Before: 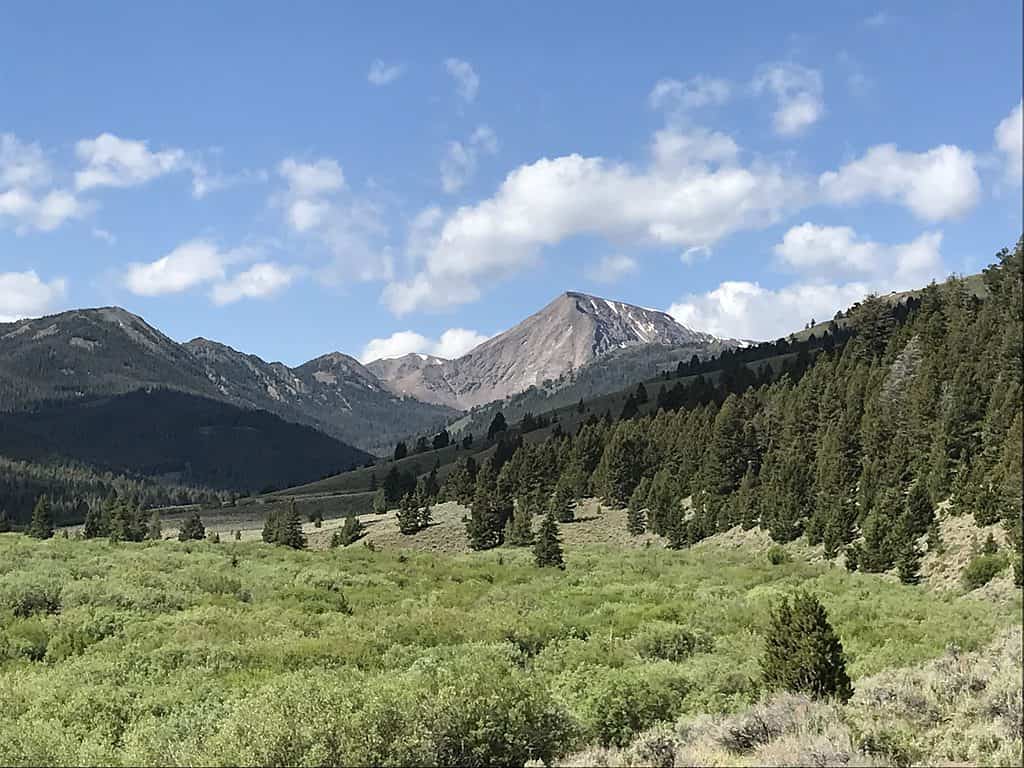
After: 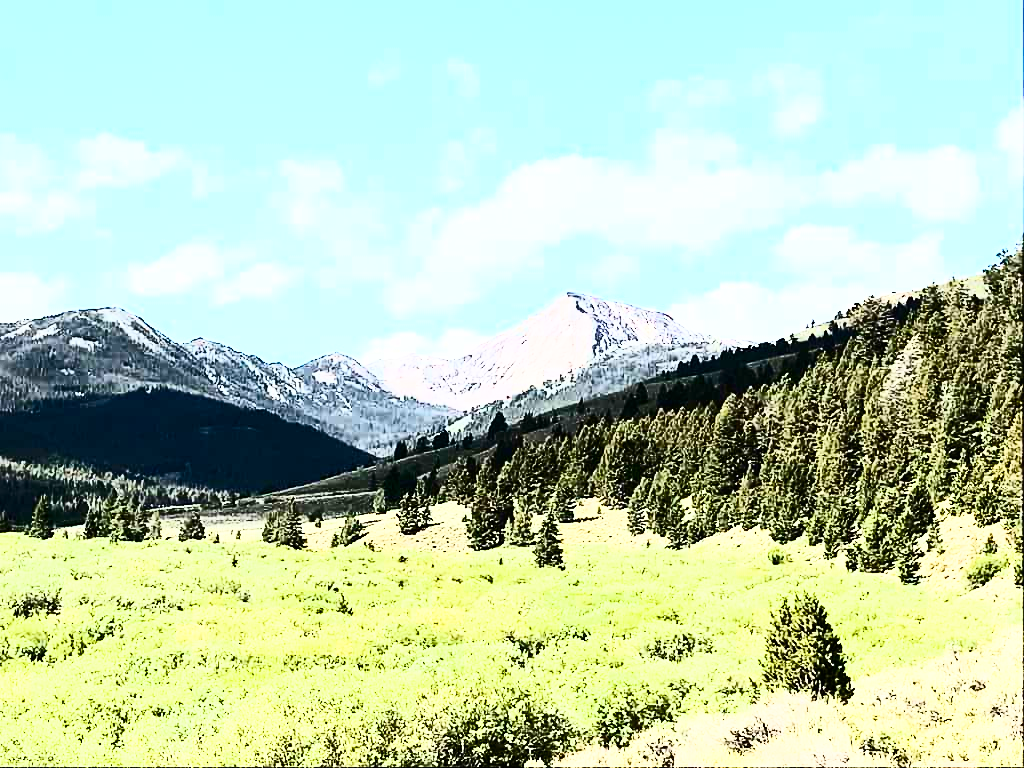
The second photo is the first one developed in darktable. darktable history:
base curve: curves: ch0 [(0, 0) (0.012, 0.01) (0.073, 0.168) (0.31, 0.711) (0.645, 0.957) (1, 1)]
color balance rgb: perceptual saturation grading › global saturation 25.39%, perceptual saturation grading › highlights -50.339%, perceptual saturation grading › shadows 31.146%
contrast brightness saturation: contrast 0.928, brightness 0.203
